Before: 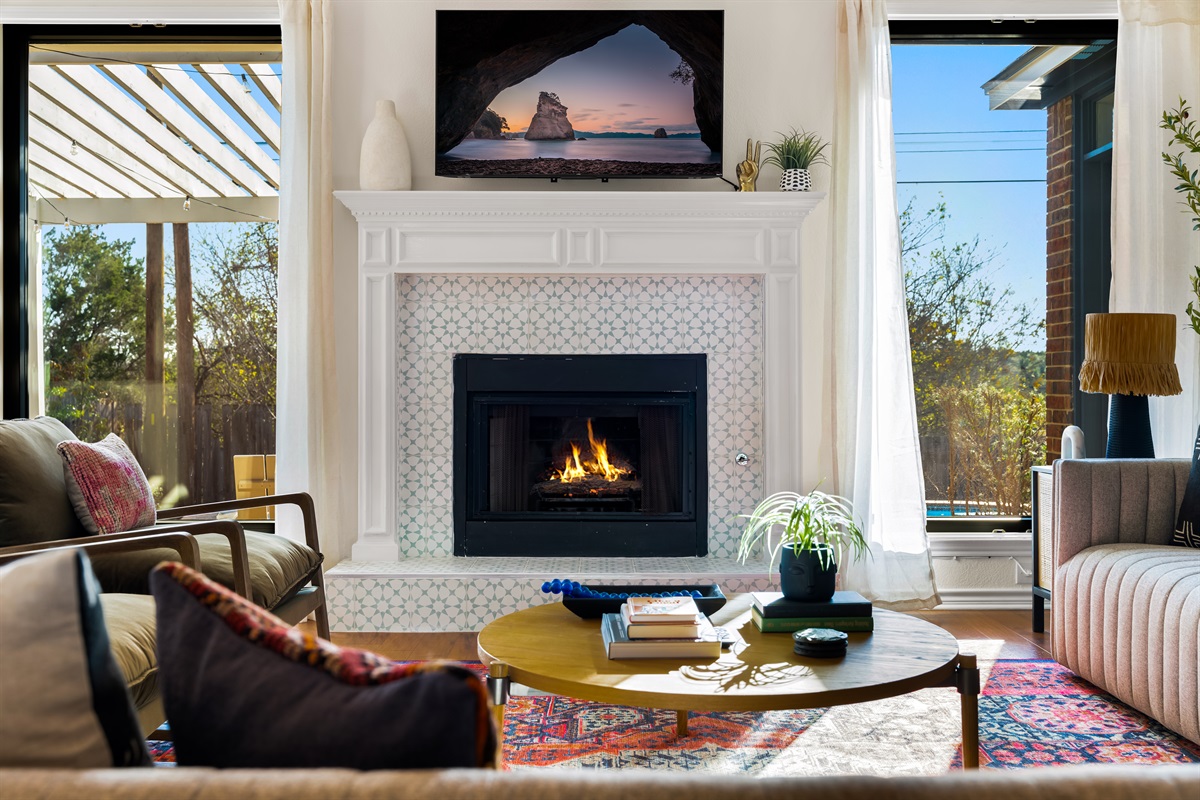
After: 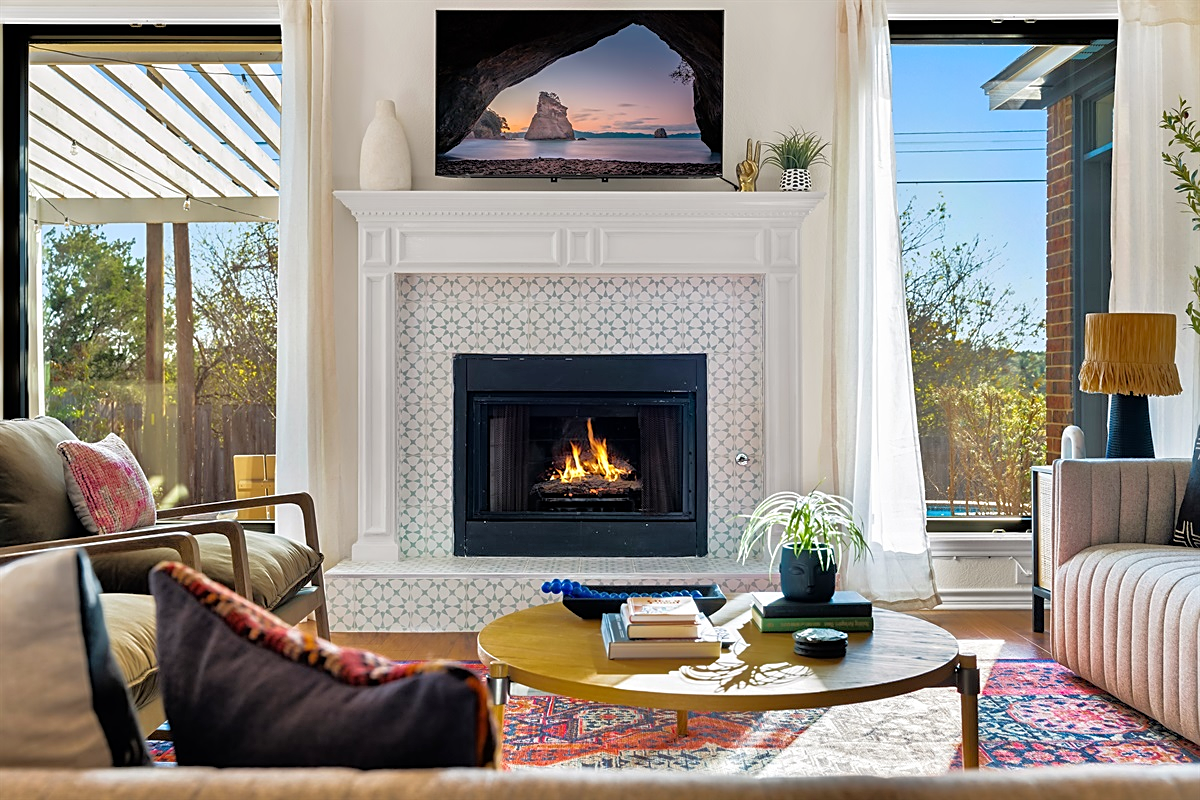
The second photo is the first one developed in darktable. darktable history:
tone equalizer: -7 EV 0.152 EV, -6 EV 0.586 EV, -5 EV 1.11 EV, -4 EV 1.36 EV, -3 EV 1.13 EV, -2 EV 0.6 EV, -1 EV 0.151 EV
sharpen: on, module defaults
